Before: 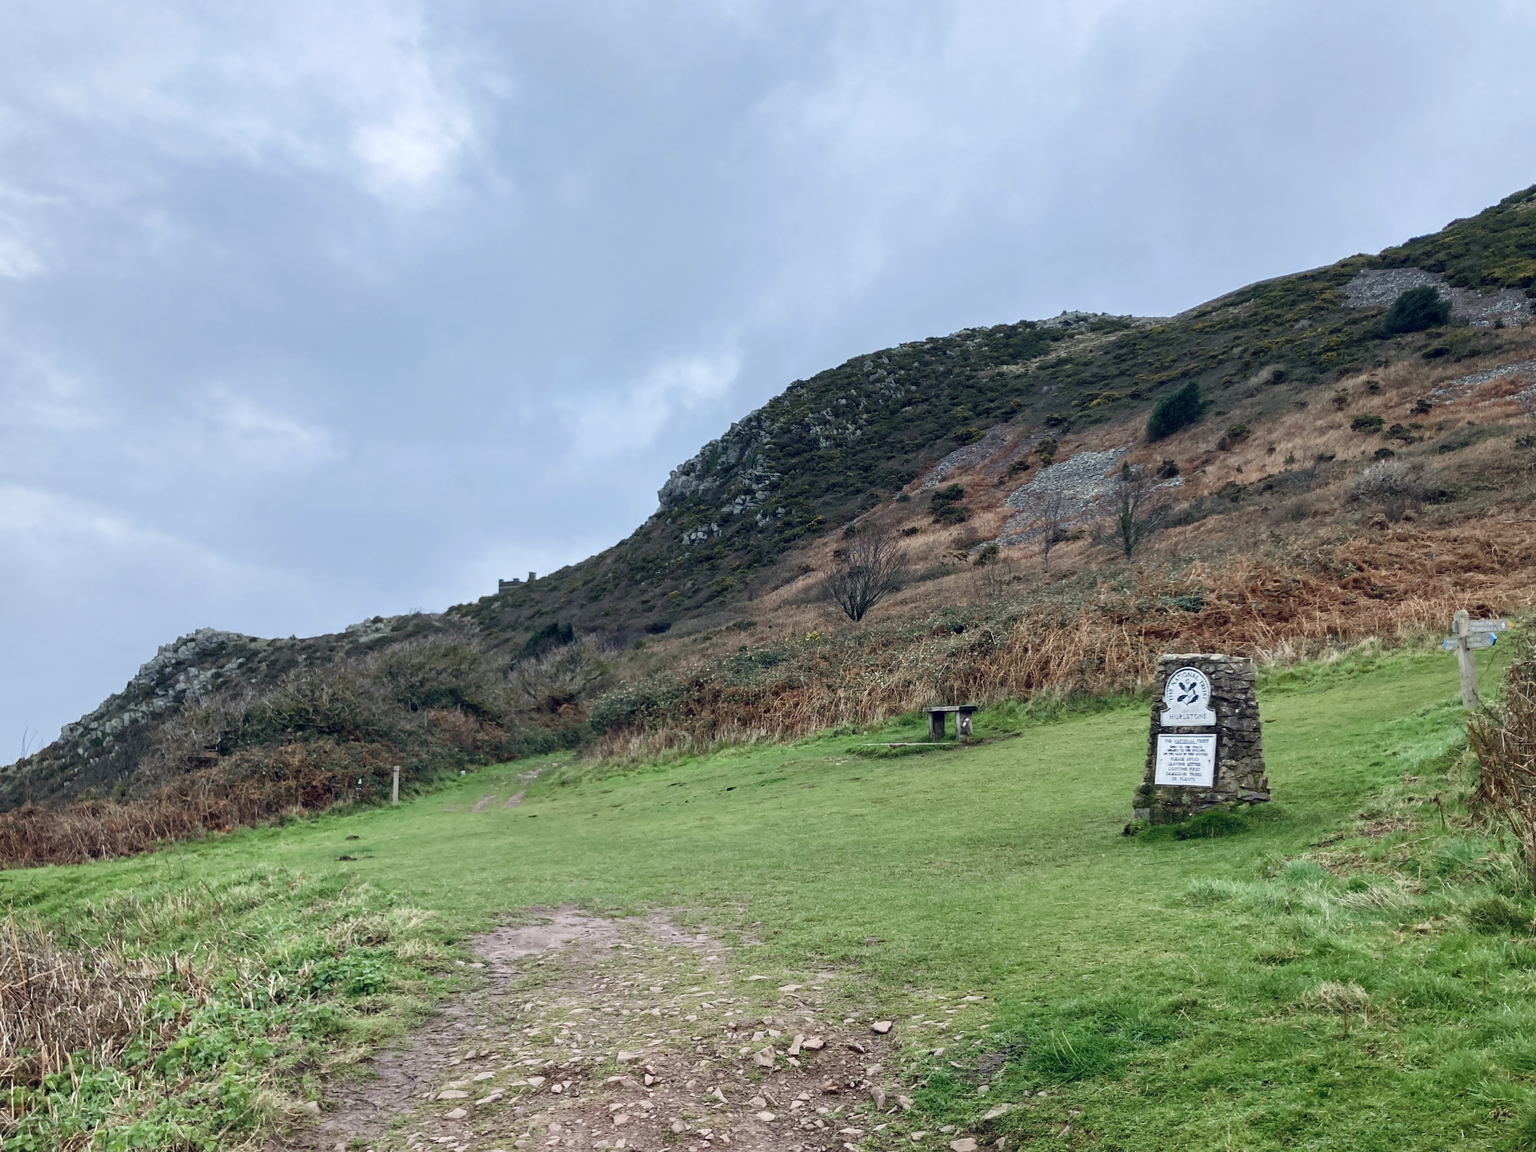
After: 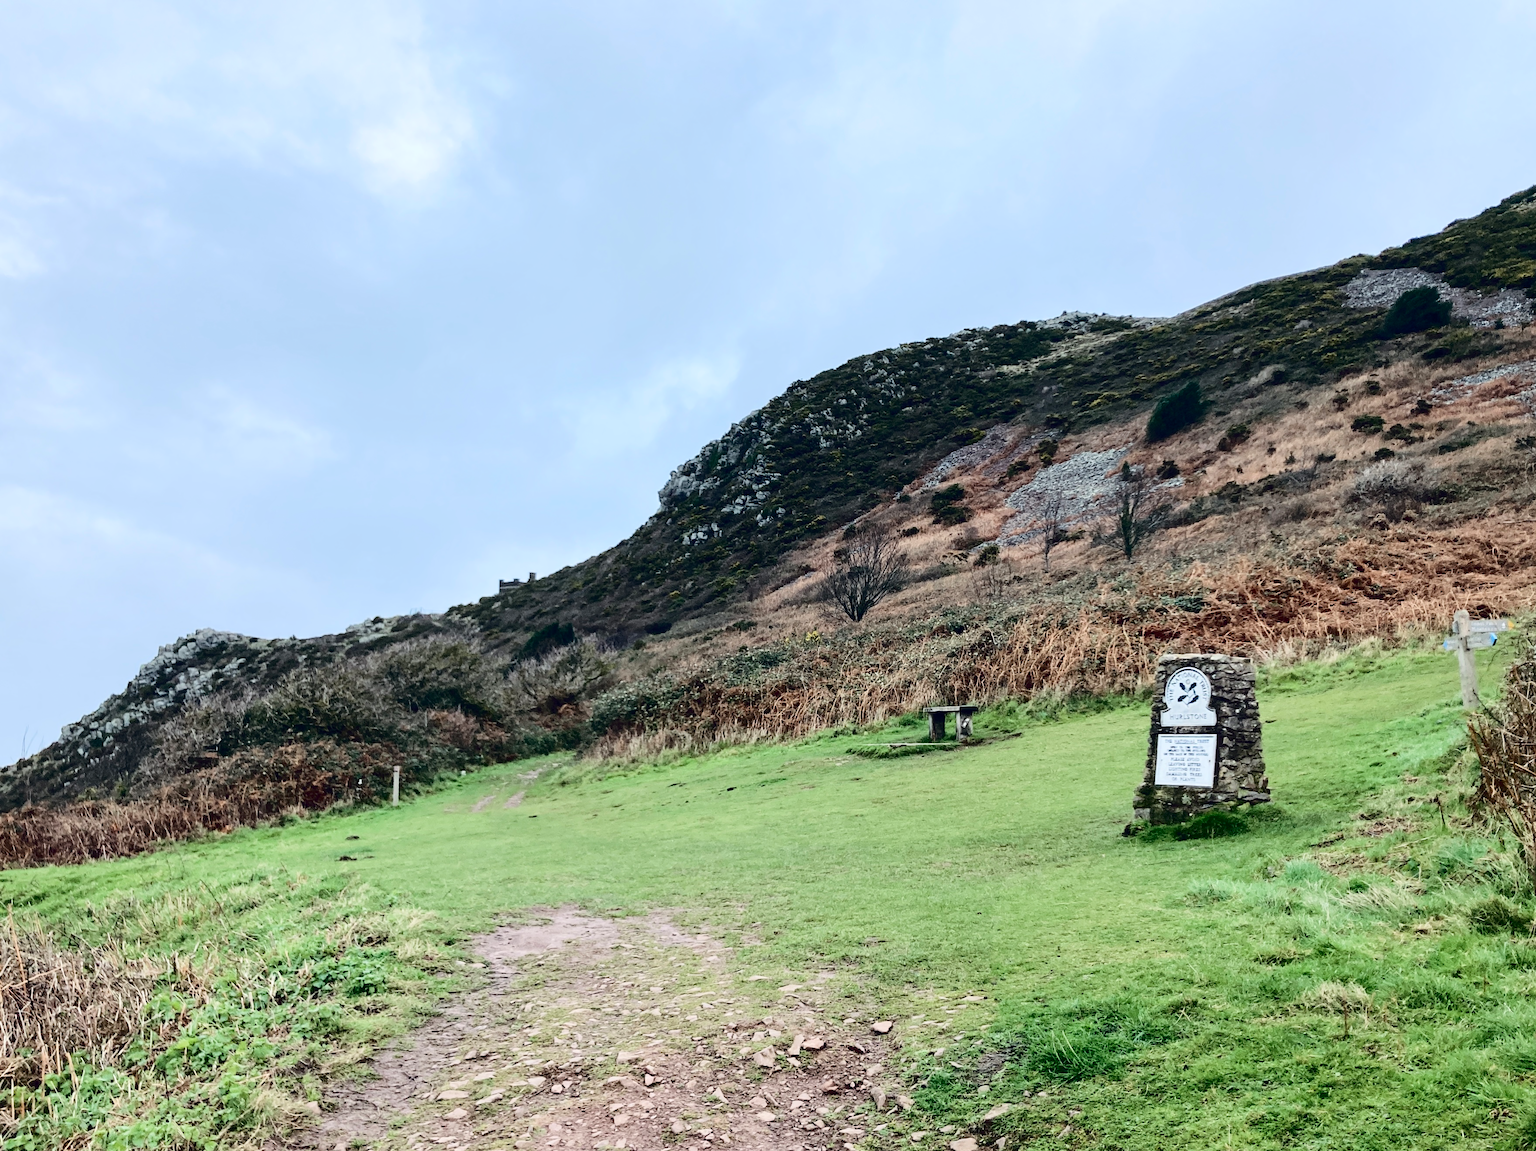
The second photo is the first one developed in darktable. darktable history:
tone curve: curves: ch0 [(0, 0) (0.003, 0.003) (0.011, 0.009) (0.025, 0.018) (0.044, 0.027) (0.069, 0.034) (0.1, 0.043) (0.136, 0.056) (0.177, 0.084) (0.224, 0.138) (0.277, 0.203) (0.335, 0.329) (0.399, 0.451) (0.468, 0.572) (0.543, 0.671) (0.623, 0.754) (0.709, 0.821) (0.801, 0.88) (0.898, 0.938) (1, 1)], color space Lab, independent channels, preserve colors none
